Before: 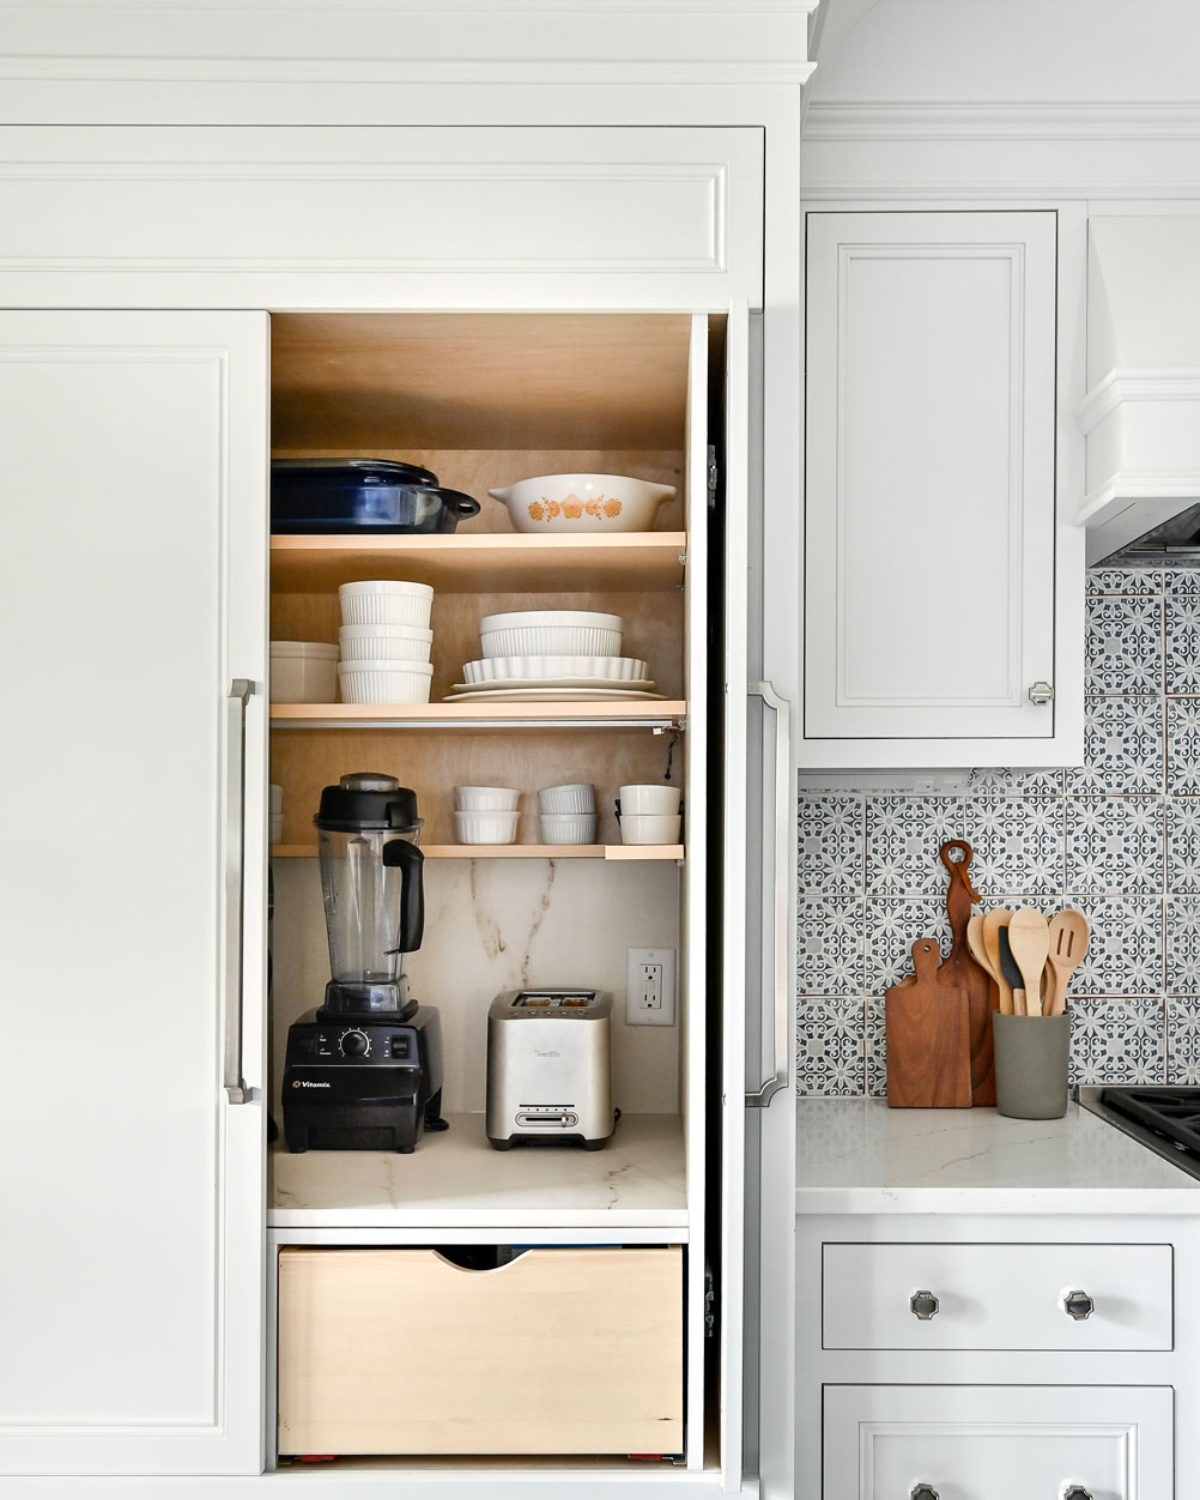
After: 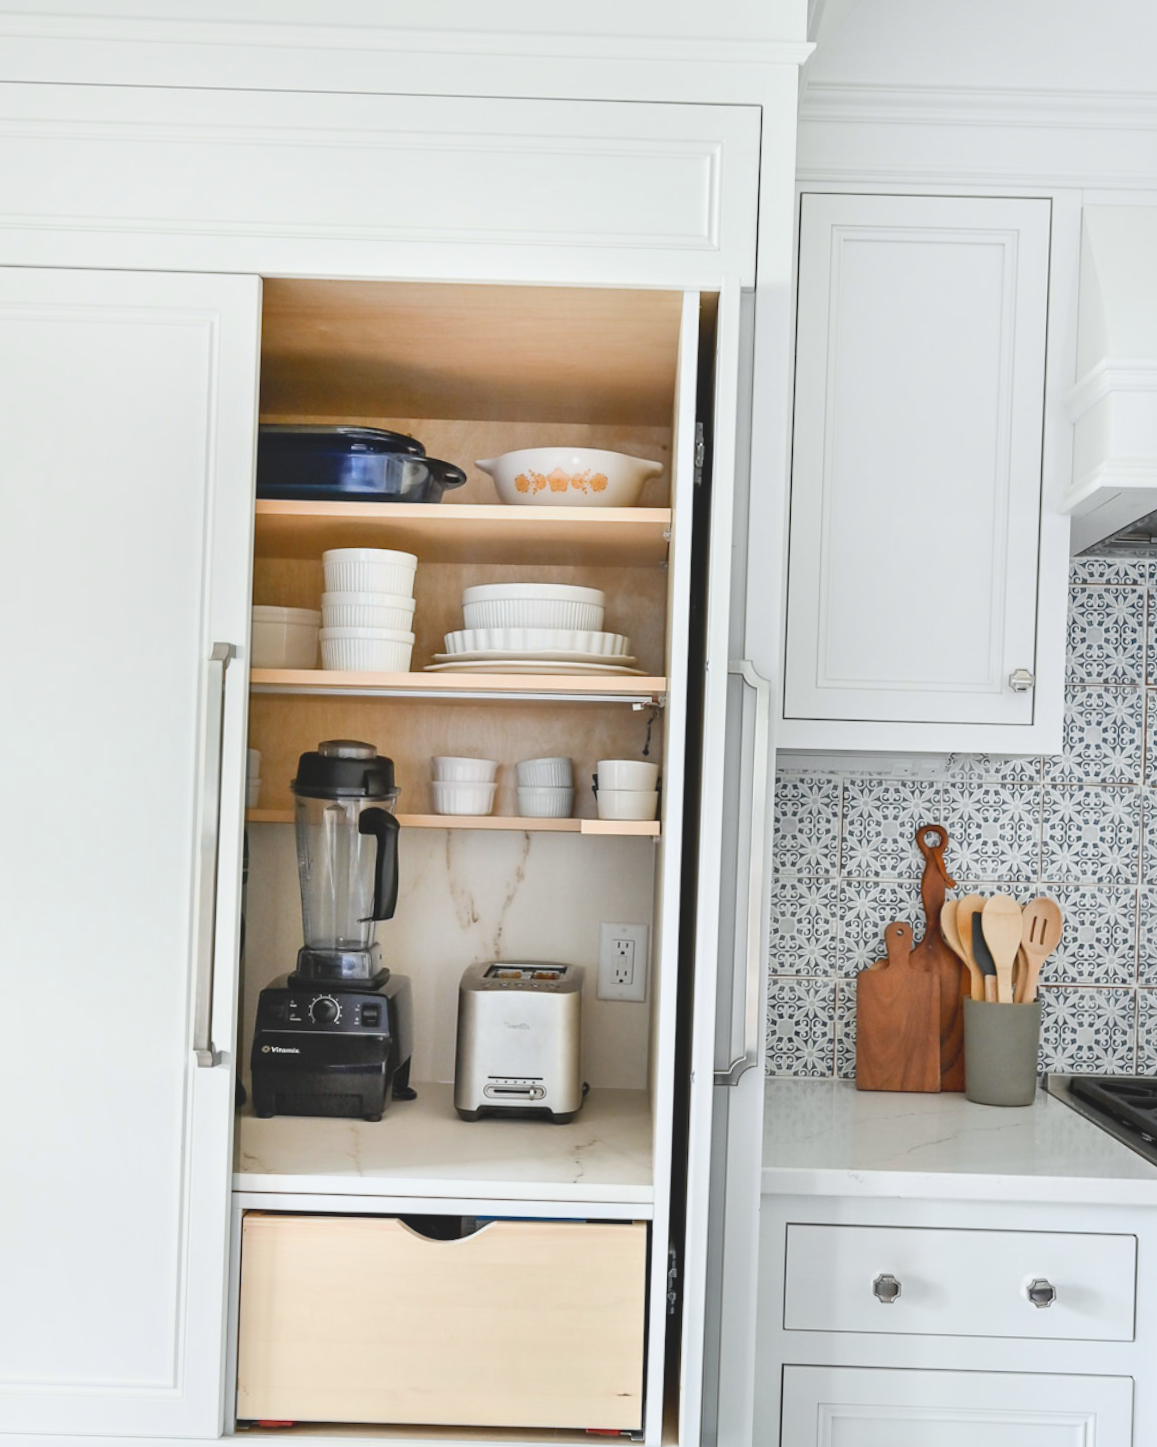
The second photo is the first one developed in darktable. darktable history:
white balance: red 0.982, blue 1.018
crop and rotate: angle -1.69°
local contrast: highlights 68%, shadows 68%, detail 82%, midtone range 0.325
shadows and highlights: shadows -70, highlights 35, soften with gaussian
